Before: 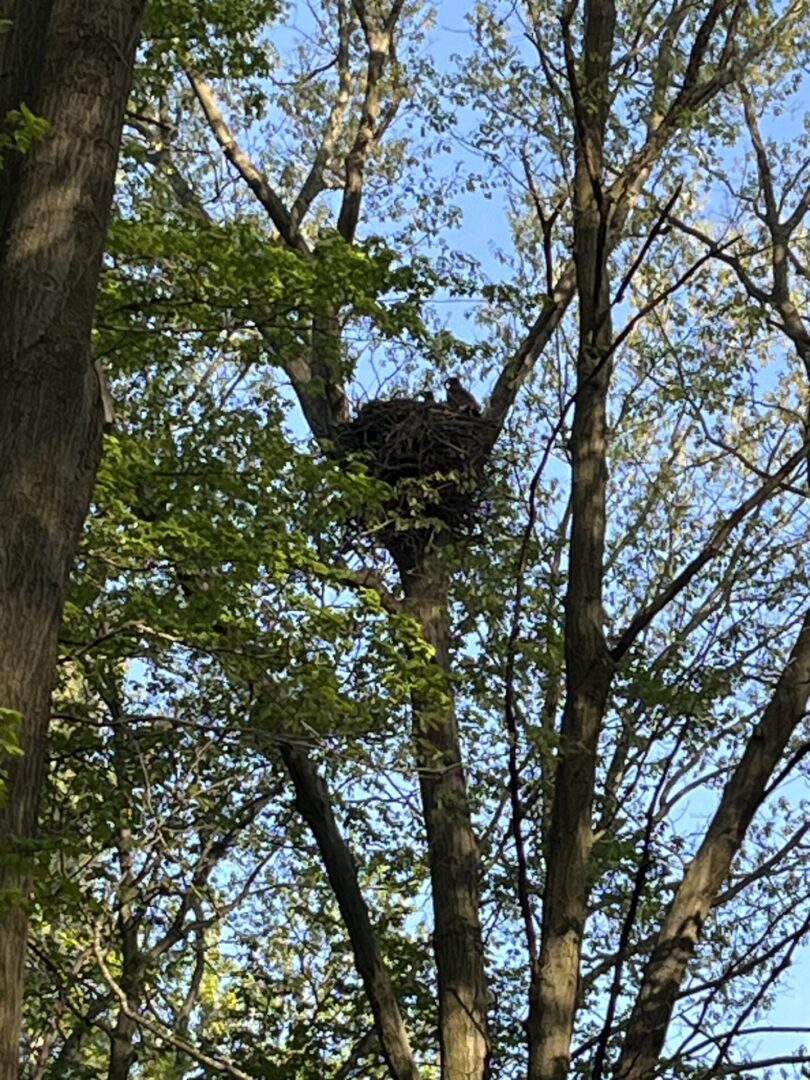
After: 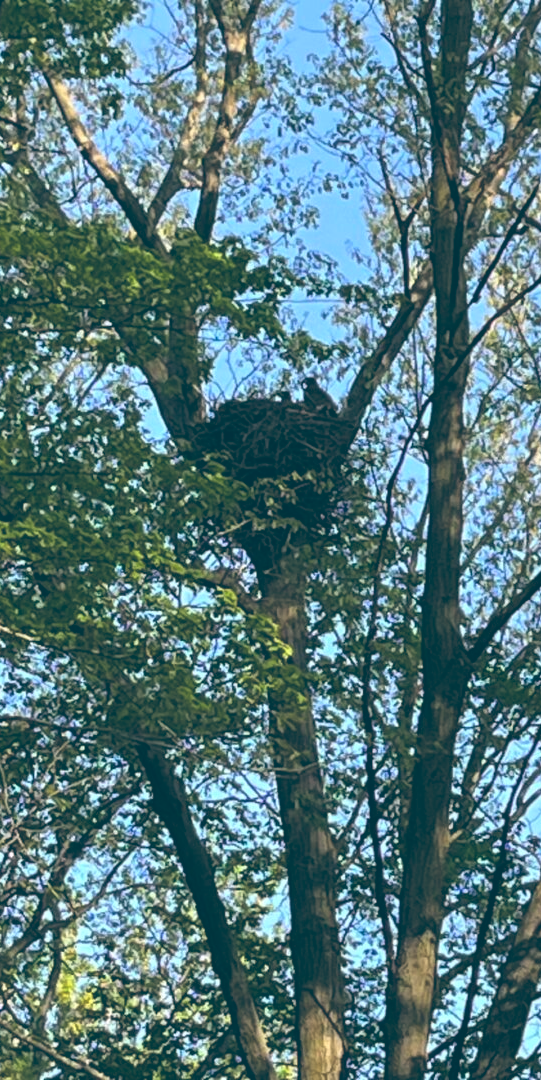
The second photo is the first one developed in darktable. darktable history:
color balance: lift [1.016, 0.983, 1, 1.017], gamma [0.958, 1, 1, 1], gain [0.981, 1.007, 0.993, 1.002], input saturation 118.26%, contrast 13.43%, contrast fulcrum 21.62%, output saturation 82.76%
crop and rotate: left 17.732%, right 15.423%
contrast brightness saturation: contrast -0.15, brightness 0.05, saturation -0.12
